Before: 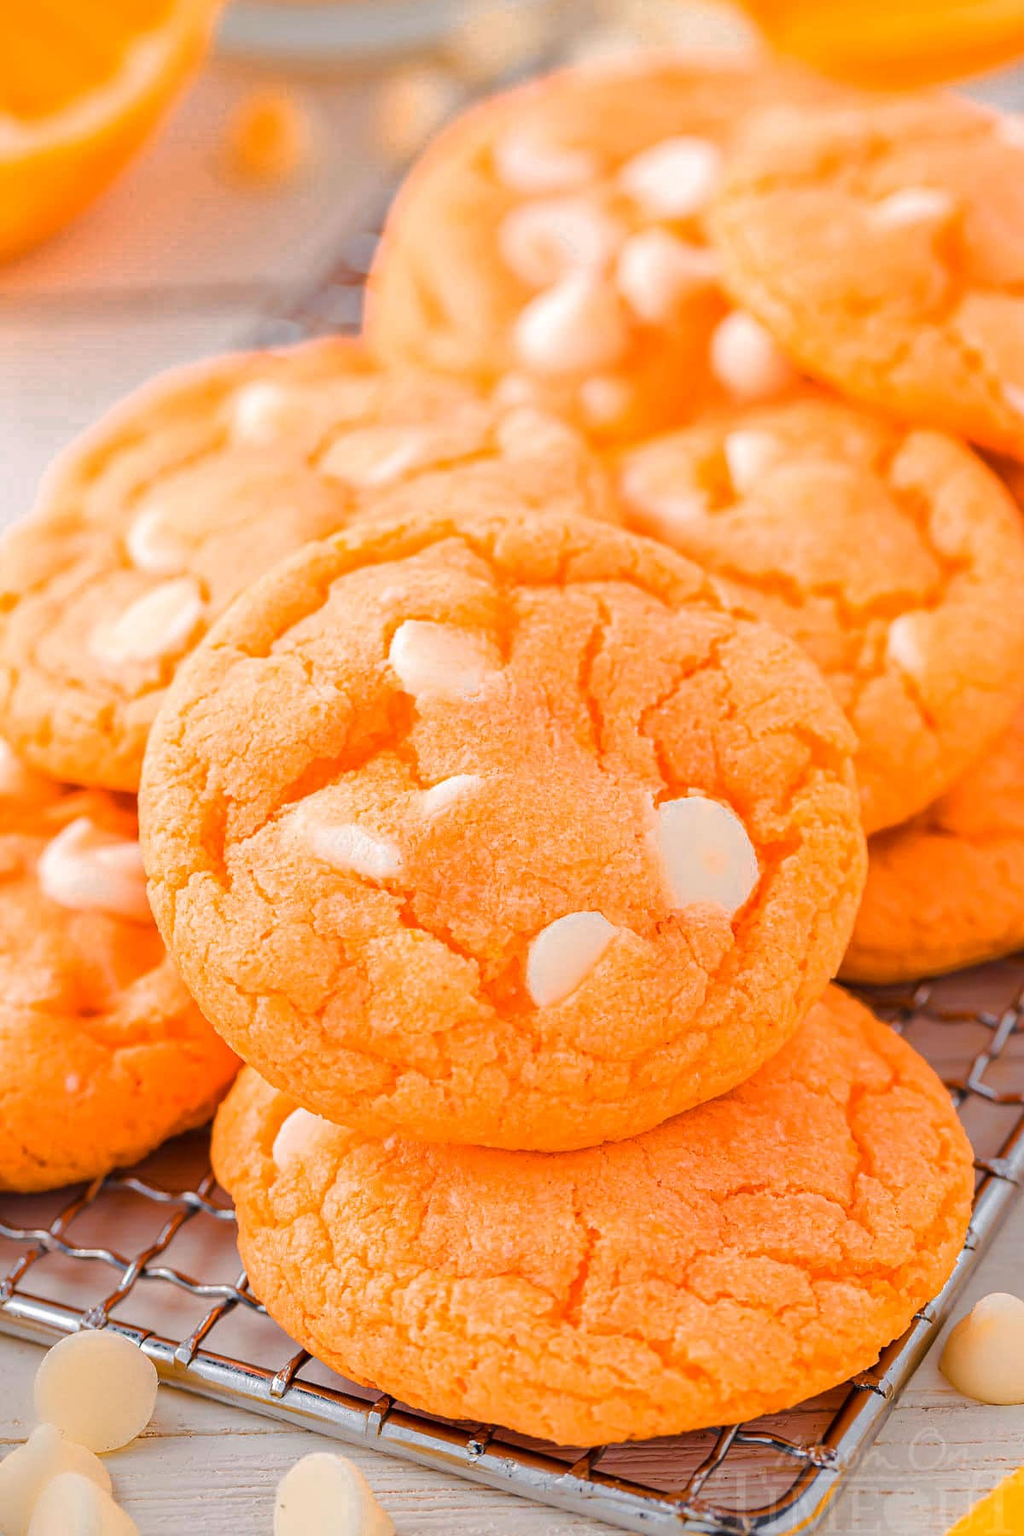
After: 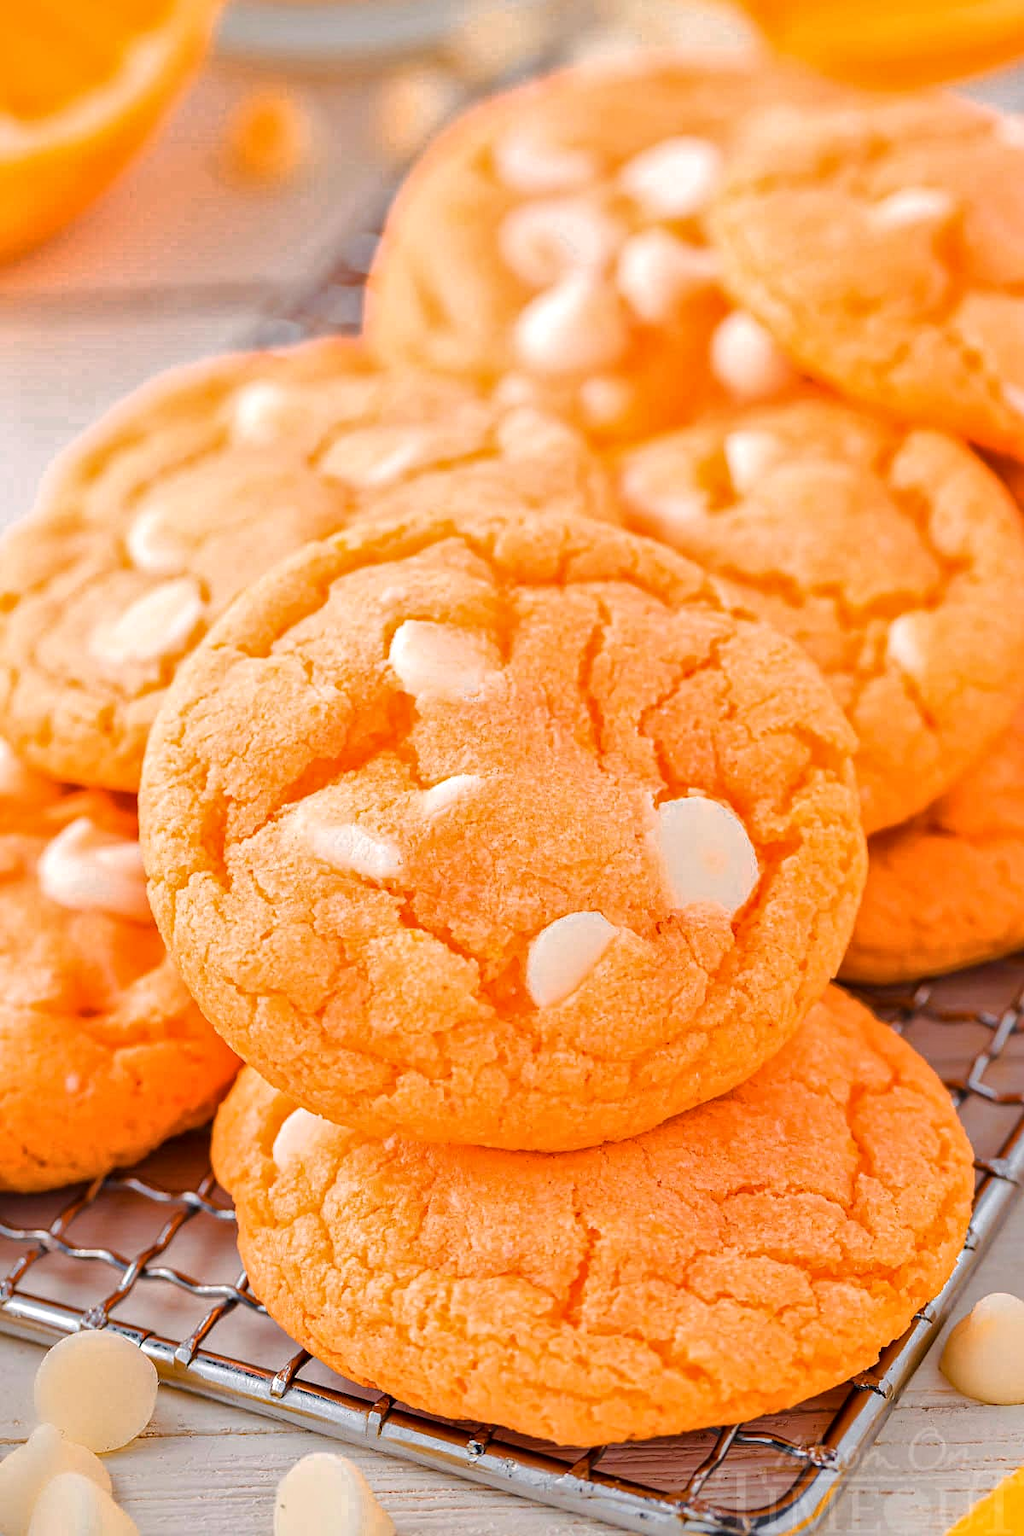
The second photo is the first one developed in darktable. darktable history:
white balance: emerald 1
local contrast: mode bilateral grid, contrast 30, coarseness 25, midtone range 0.2
